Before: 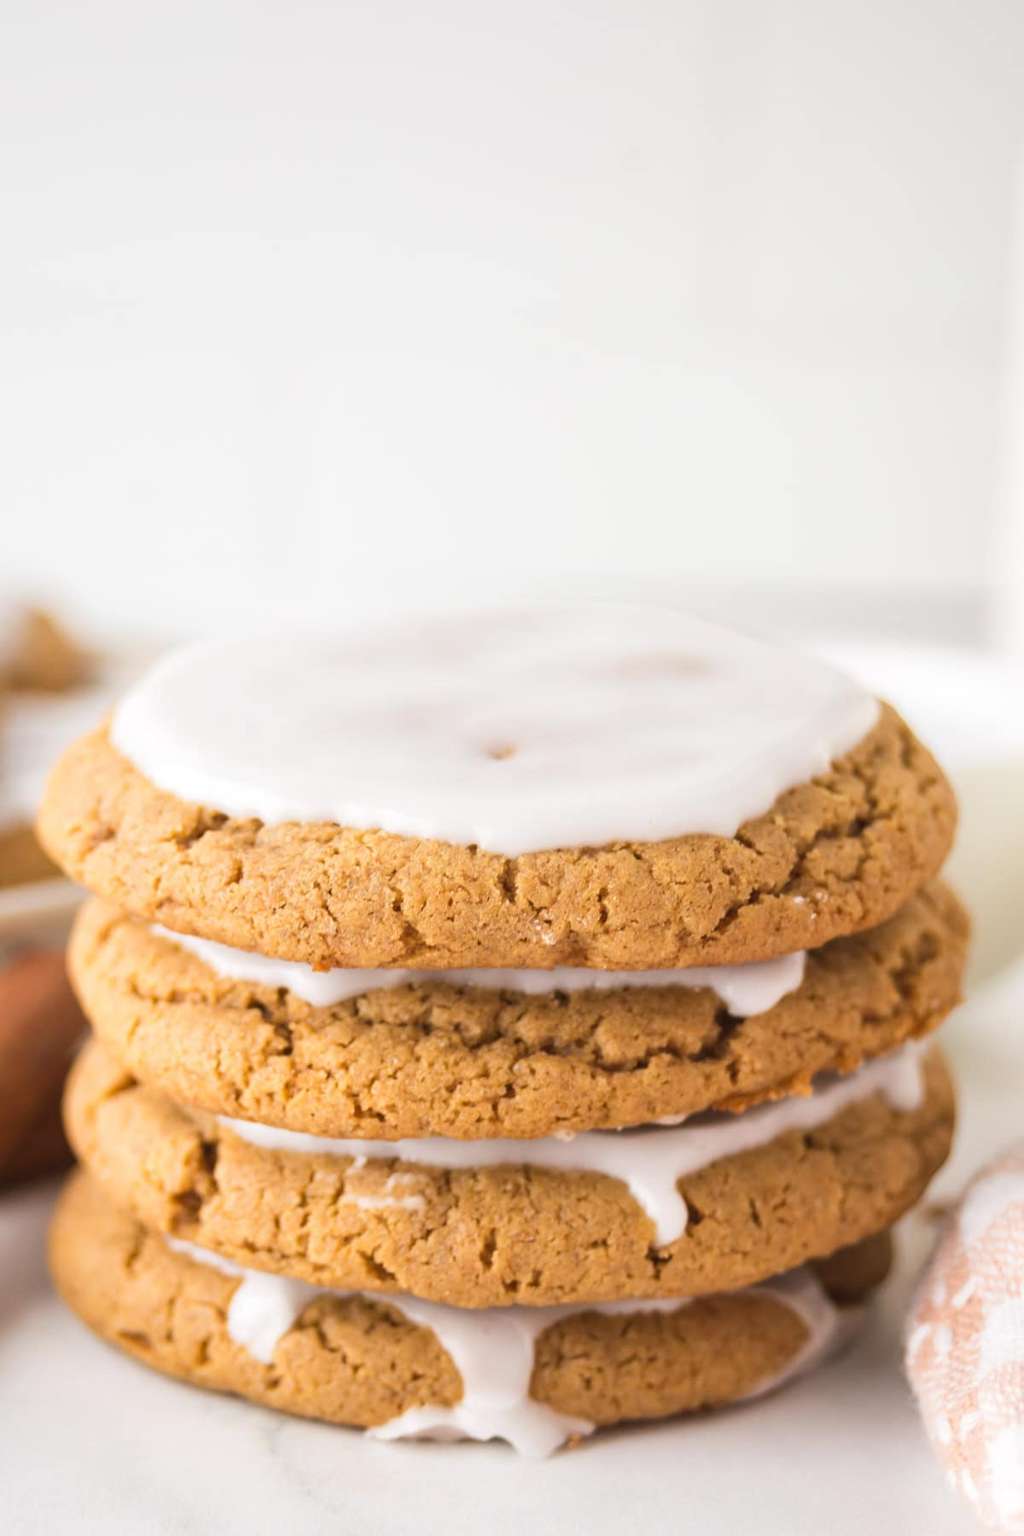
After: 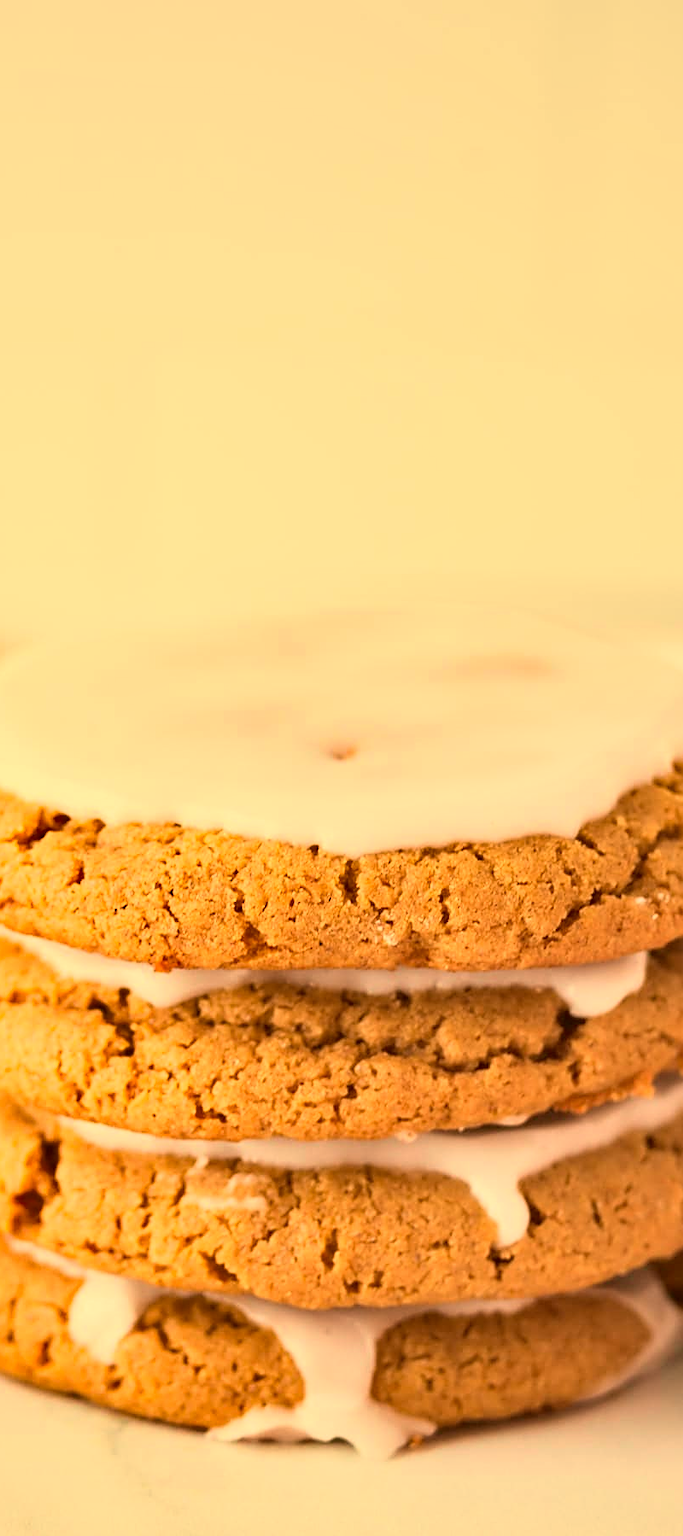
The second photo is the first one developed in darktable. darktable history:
crop and rotate: left 15.546%, right 17.787%
exposure: black level correction 0.002, compensate highlight preservation false
sharpen: on, module defaults
shadows and highlights: soften with gaussian
white balance: red 1.123, blue 0.83
tone curve: curves: ch0 [(0, 0.021) (0.049, 0.044) (0.152, 0.14) (0.328, 0.377) (0.473, 0.543) (0.641, 0.705) (0.85, 0.894) (1, 0.969)]; ch1 [(0, 0) (0.302, 0.331) (0.433, 0.432) (0.472, 0.47) (0.502, 0.503) (0.527, 0.521) (0.564, 0.58) (0.614, 0.626) (0.677, 0.701) (0.859, 0.885) (1, 1)]; ch2 [(0, 0) (0.33, 0.301) (0.447, 0.44) (0.487, 0.496) (0.502, 0.516) (0.535, 0.563) (0.565, 0.593) (0.608, 0.638) (1, 1)], color space Lab, independent channels, preserve colors none
